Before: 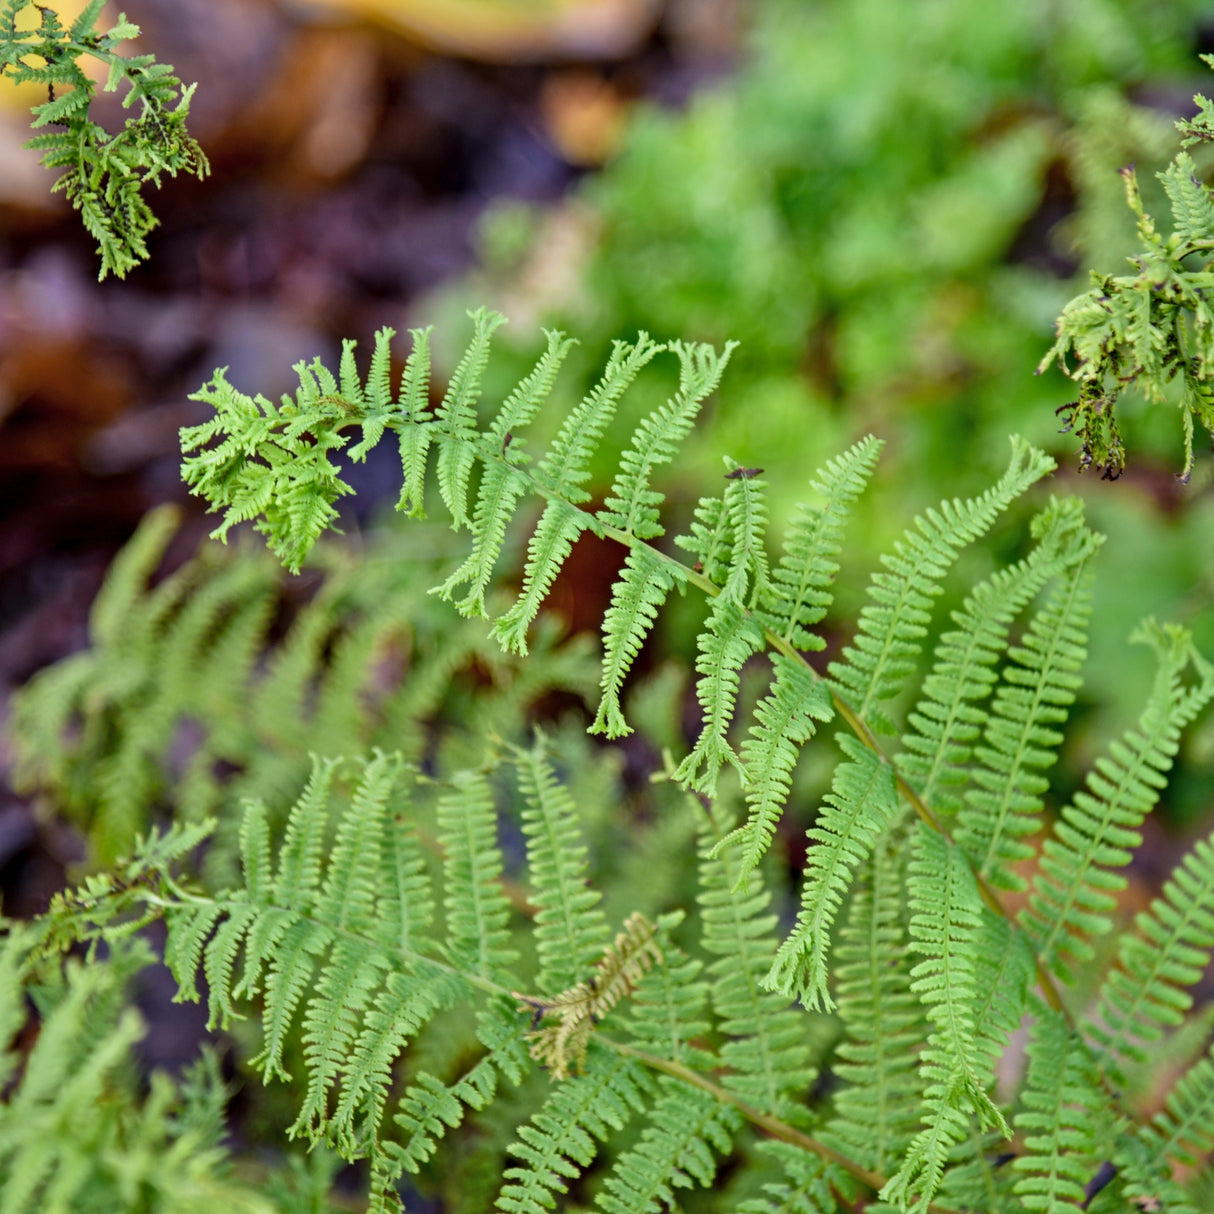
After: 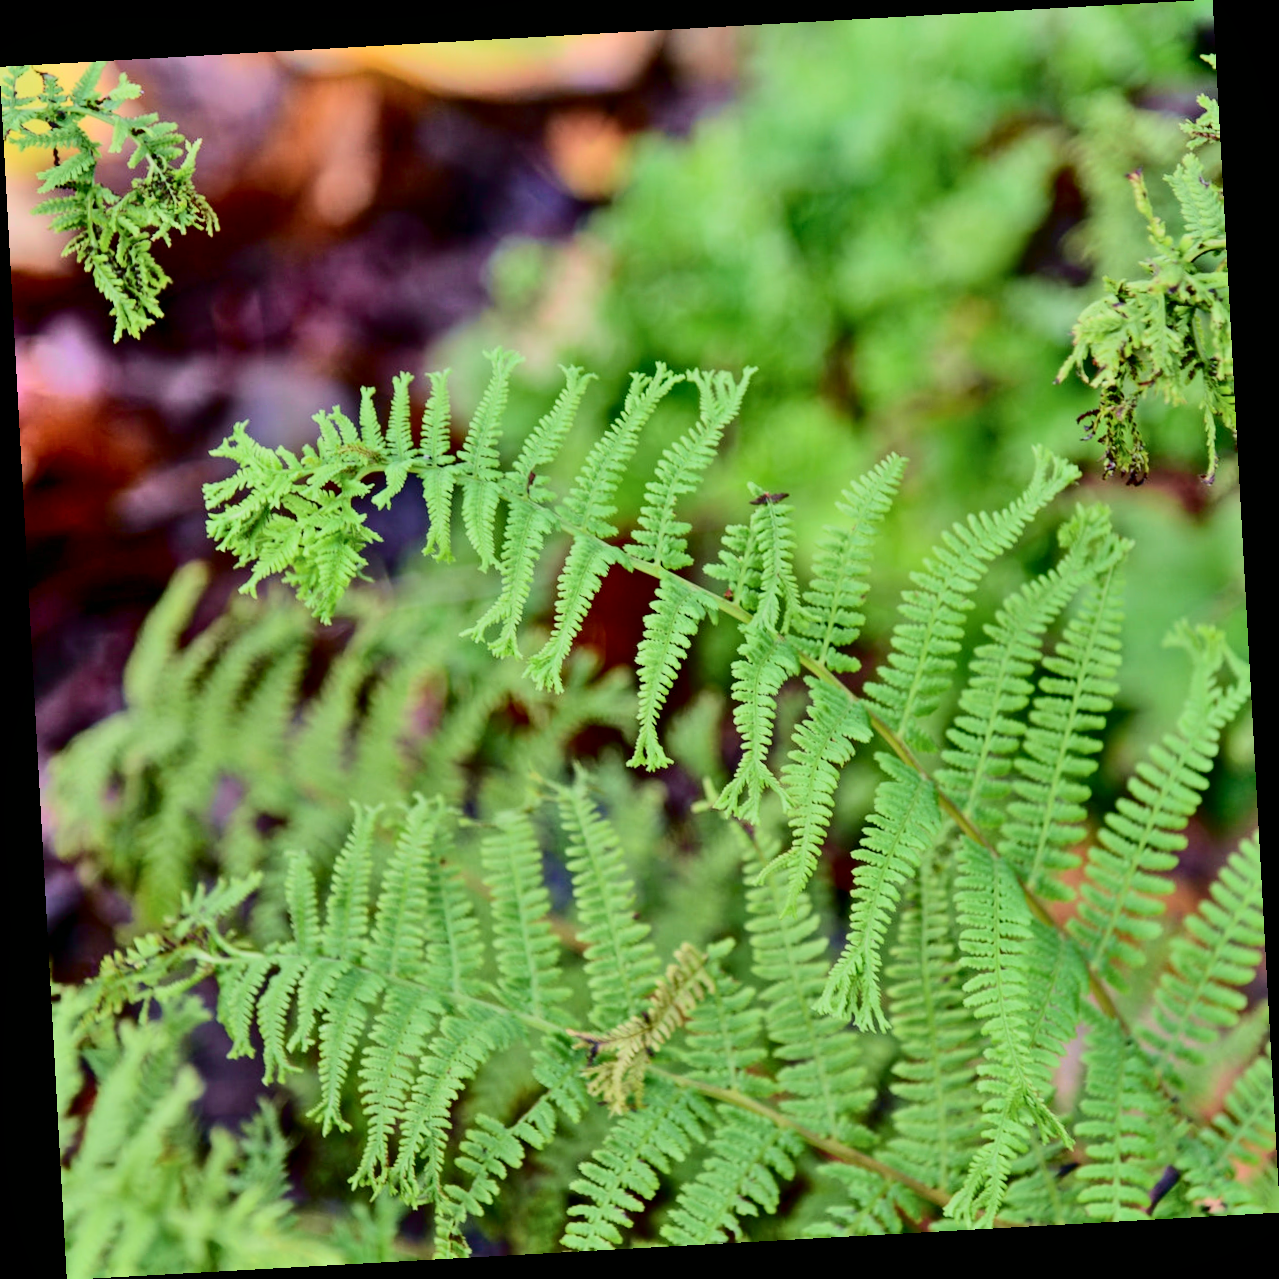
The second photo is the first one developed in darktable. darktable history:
shadows and highlights: low approximation 0.01, soften with gaussian
rotate and perspective: rotation -3.18°, automatic cropping off
tone curve: curves: ch0 [(0, 0) (0.128, 0.068) (0.292, 0.274) (0.453, 0.507) (0.653, 0.717) (0.785, 0.817) (0.995, 0.917)]; ch1 [(0, 0) (0.384, 0.365) (0.463, 0.447) (0.486, 0.474) (0.503, 0.497) (0.52, 0.525) (0.559, 0.591) (0.583, 0.623) (0.672, 0.699) (0.766, 0.773) (1, 1)]; ch2 [(0, 0) (0.374, 0.344) (0.446, 0.443) (0.501, 0.5) (0.527, 0.549) (0.565, 0.582) (0.624, 0.632) (1, 1)], color space Lab, independent channels, preserve colors none
